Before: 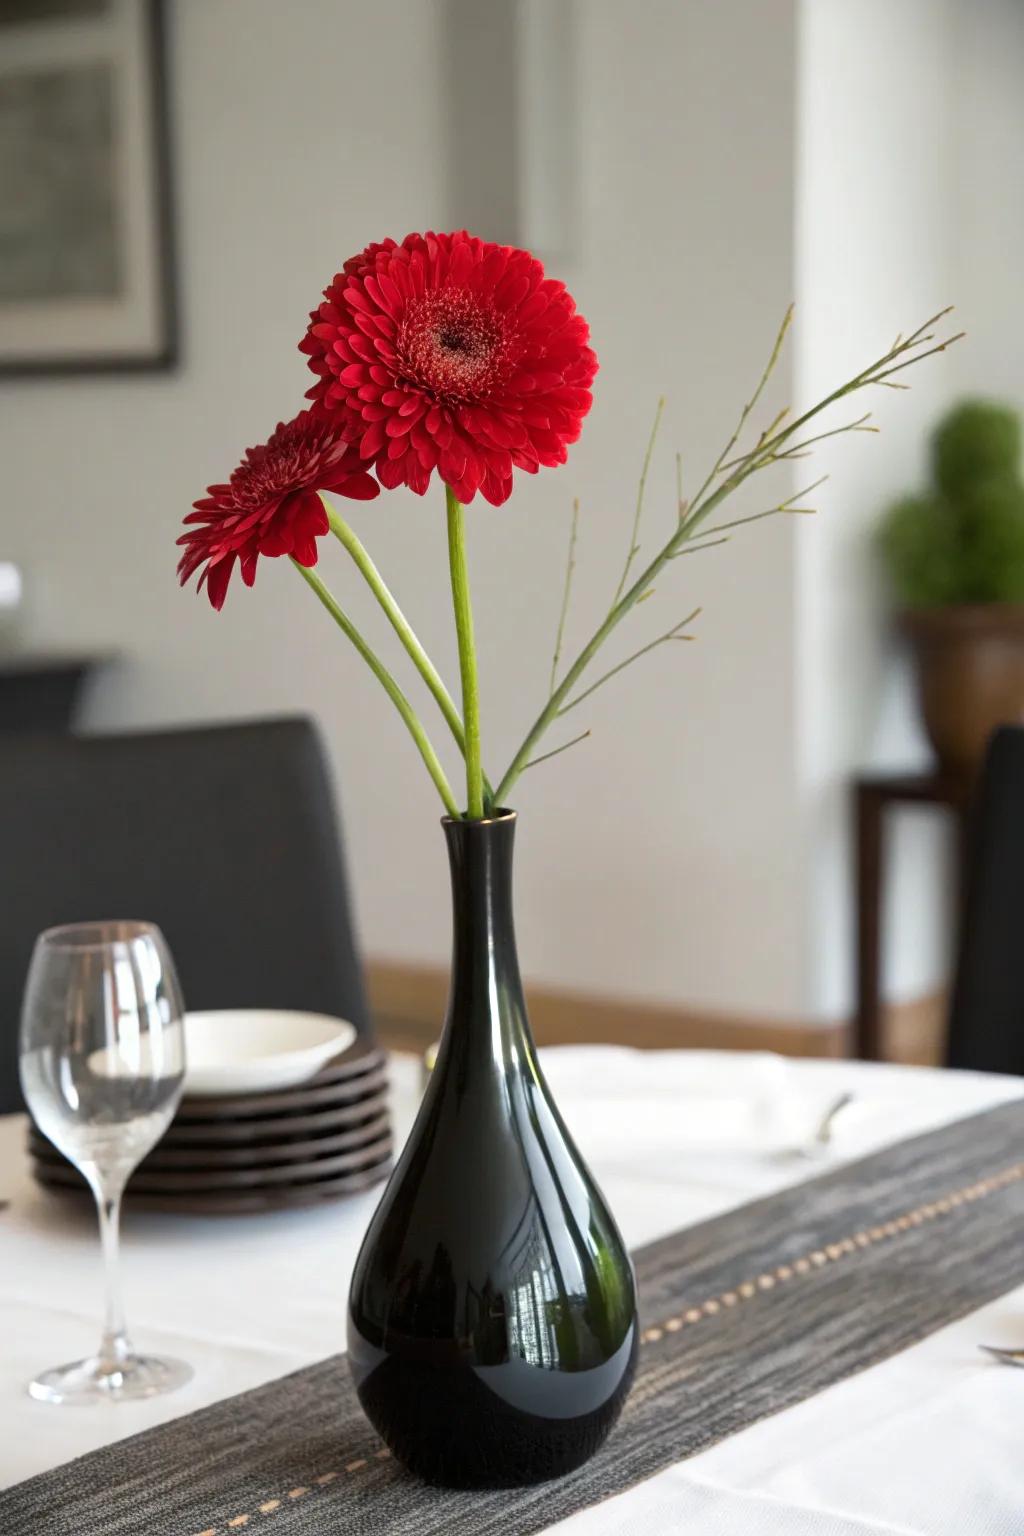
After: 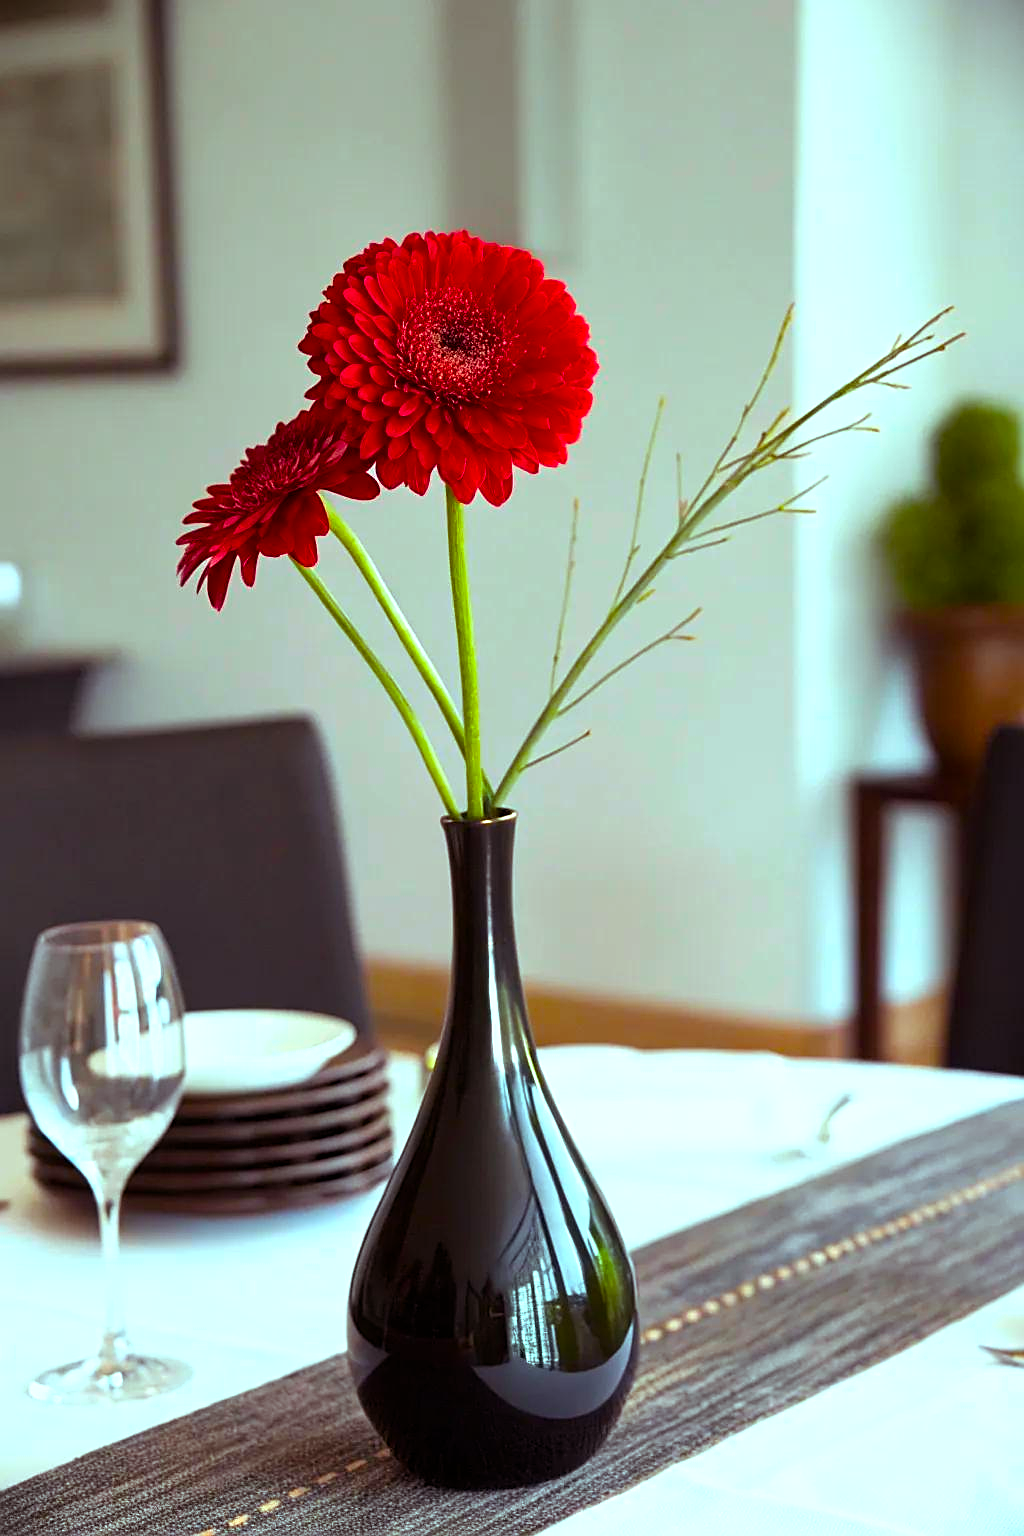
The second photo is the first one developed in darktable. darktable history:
sharpen: on, module defaults
color balance rgb: power › luminance -7.925%, power › chroma 1.322%, power › hue 330.49°, highlights gain › chroma 4.086%, highlights gain › hue 198.65°, perceptual saturation grading › global saturation 31.003%, perceptual brilliance grading › global brilliance 12.284%, global vibrance 30.29%
color zones: curves: ch1 [(0, 0.525) (0.143, 0.556) (0.286, 0.52) (0.429, 0.5) (0.571, 0.5) (0.714, 0.5) (0.857, 0.503) (1, 0.525)]
